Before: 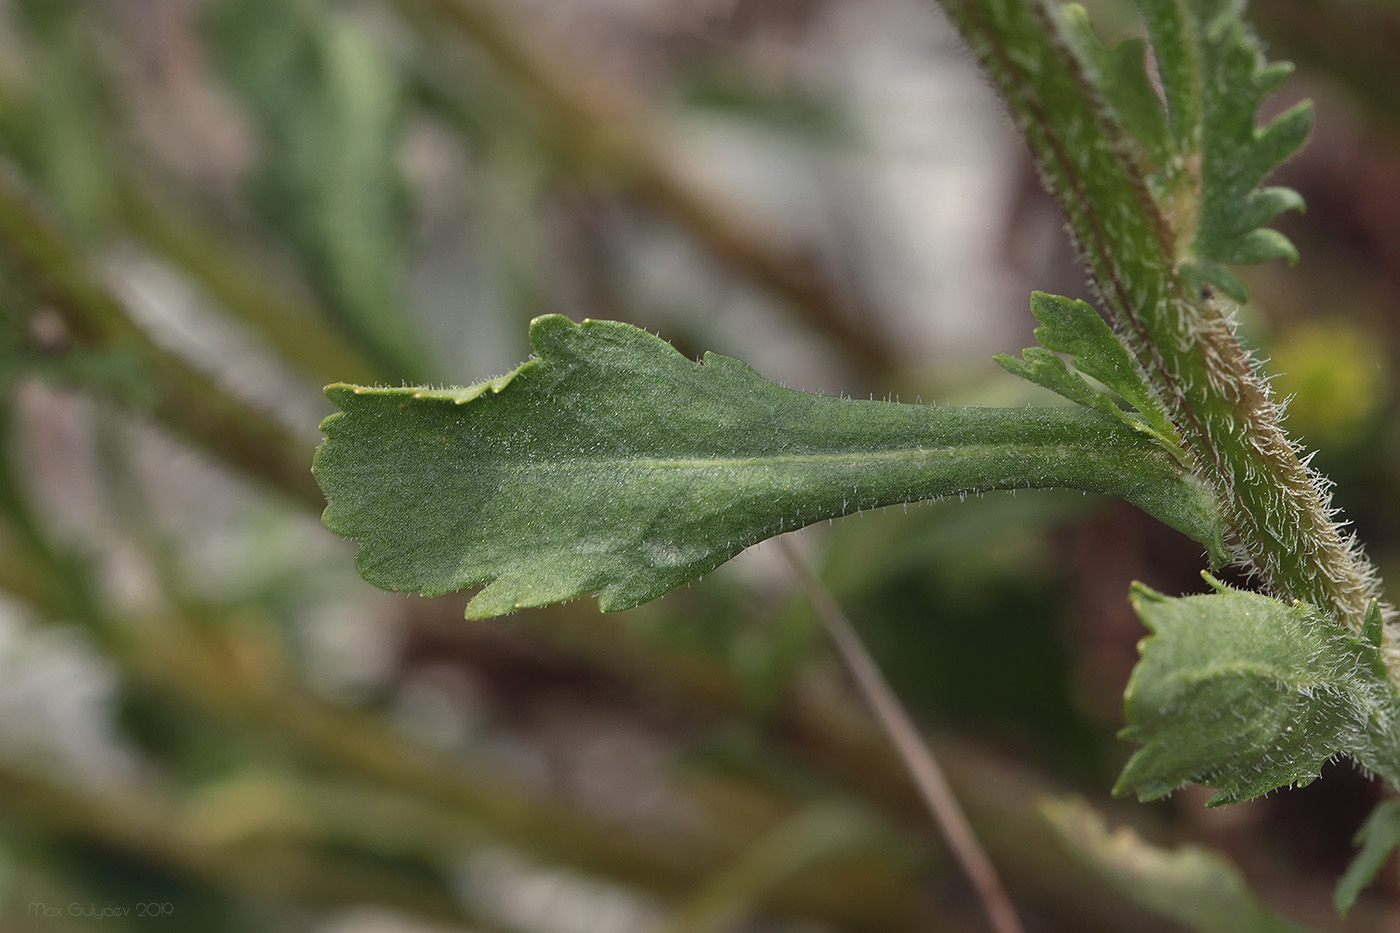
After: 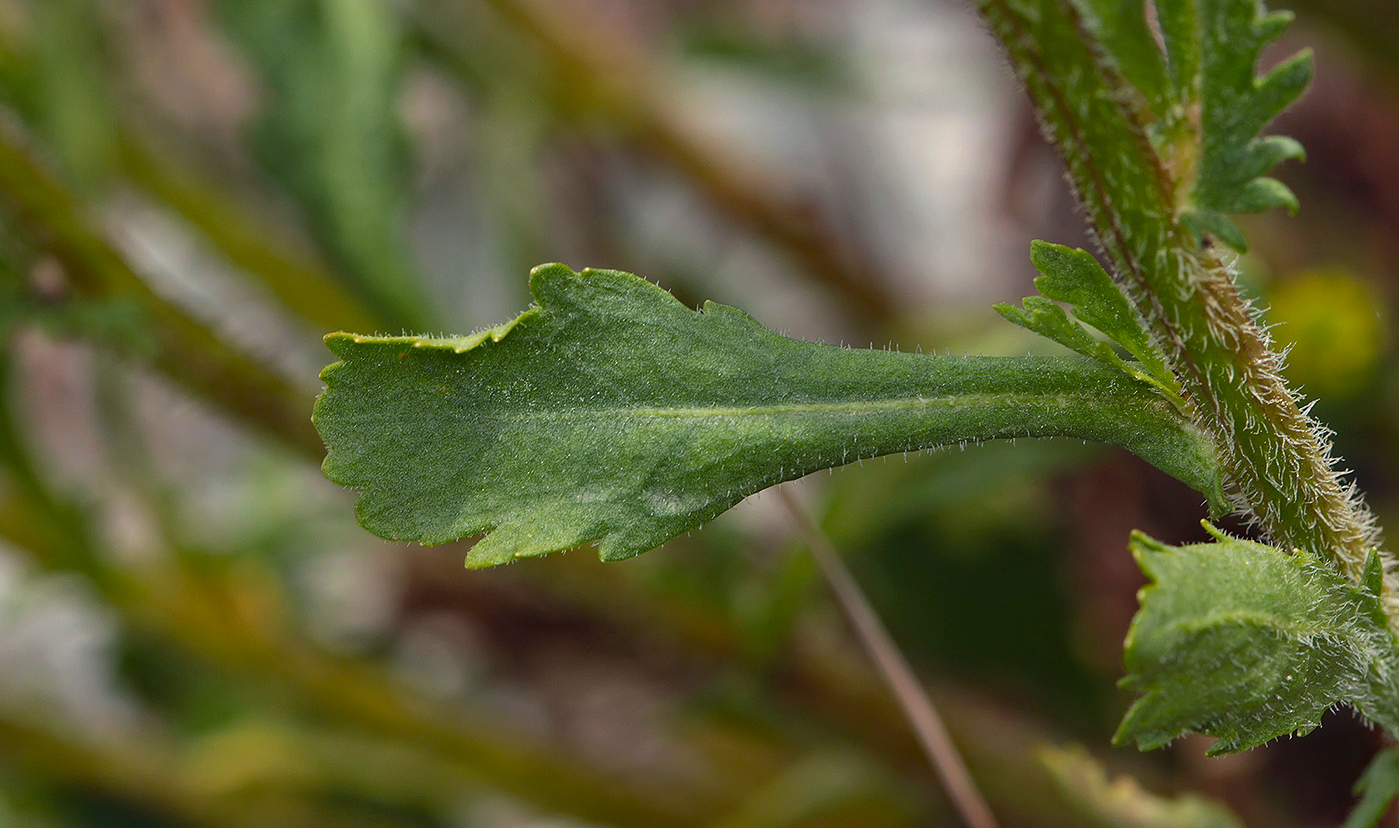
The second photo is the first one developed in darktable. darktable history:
color balance rgb: perceptual saturation grading › global saturation 25%, global vibrance 20%
haze removal: compatibility mode true, adaptive false
crop and rotate: top 5.609%, bottom 5.609%
